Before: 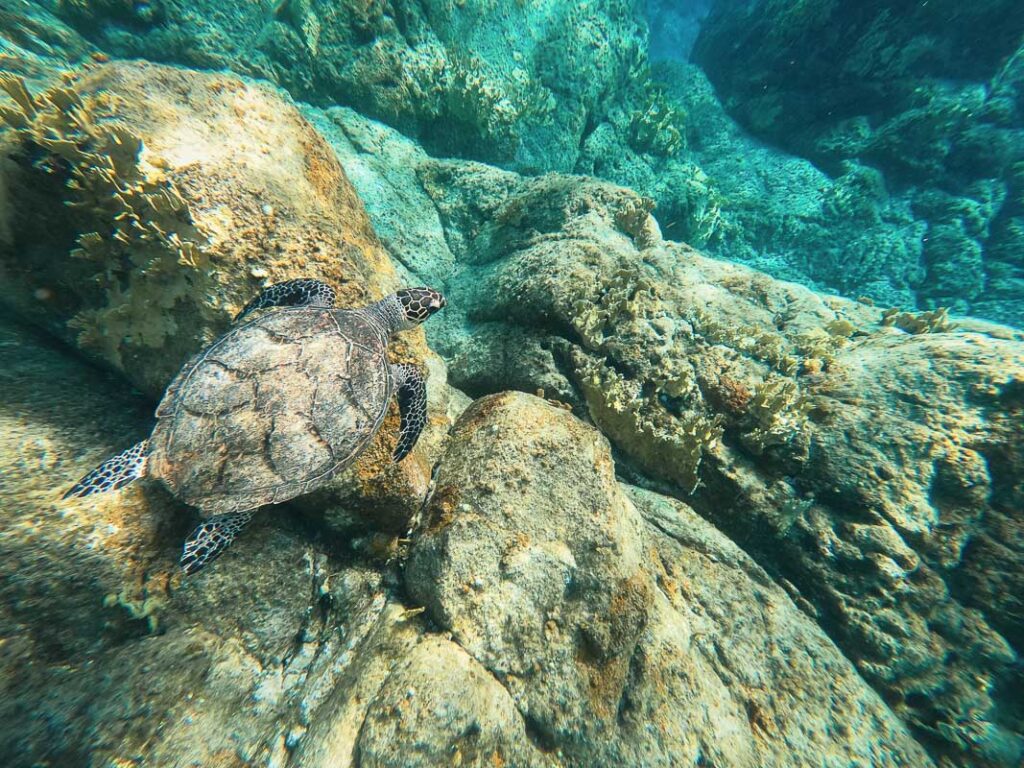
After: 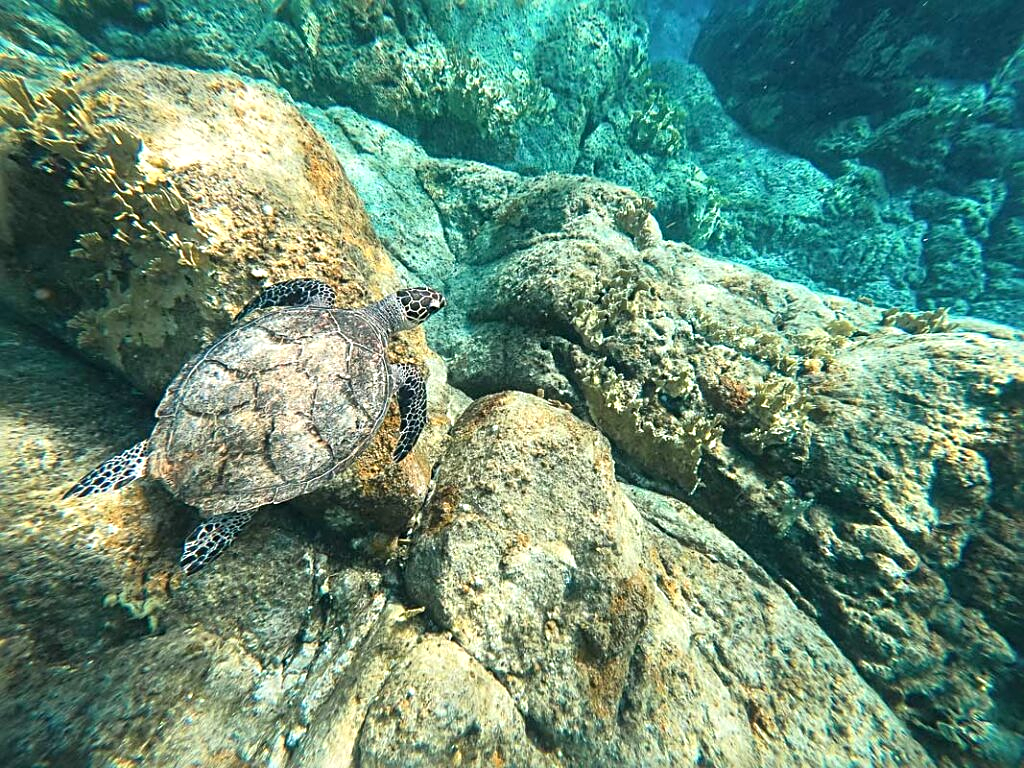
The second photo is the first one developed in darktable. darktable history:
sharpen: radius 3.119
exposure: exposure 0.29 EV, compensate highlight preservation false
